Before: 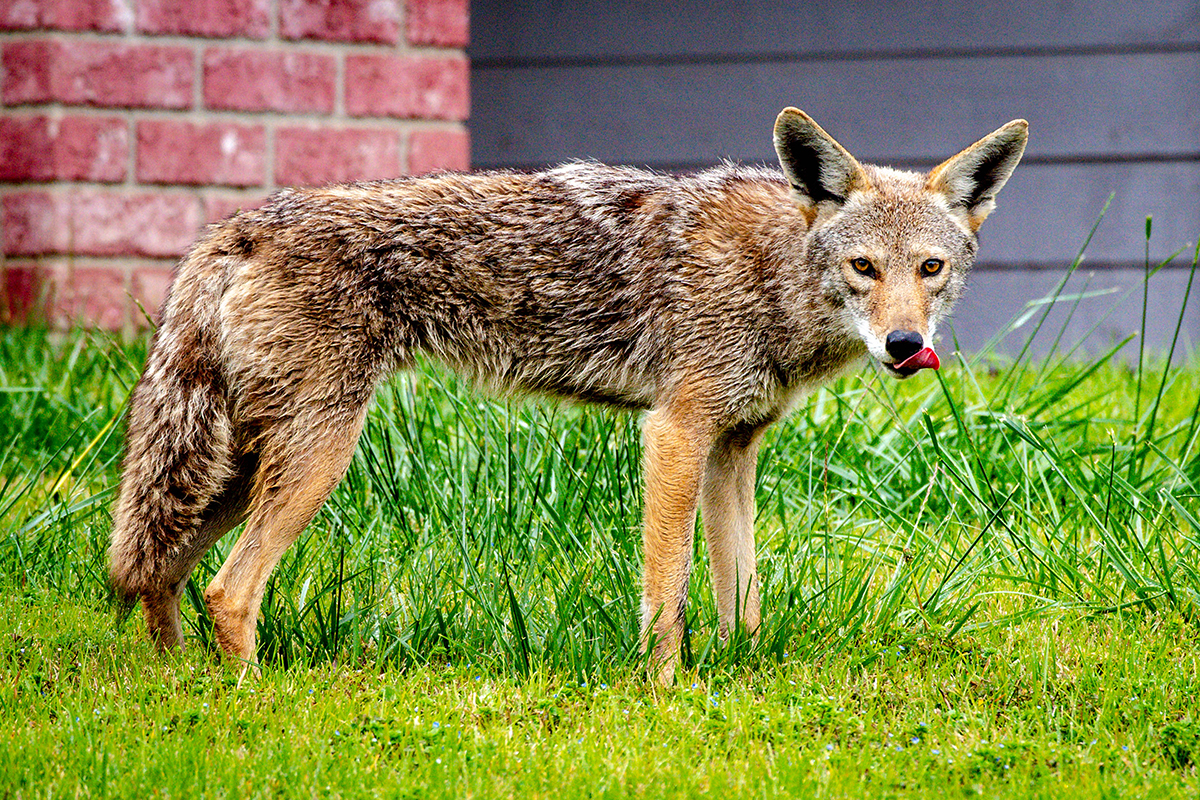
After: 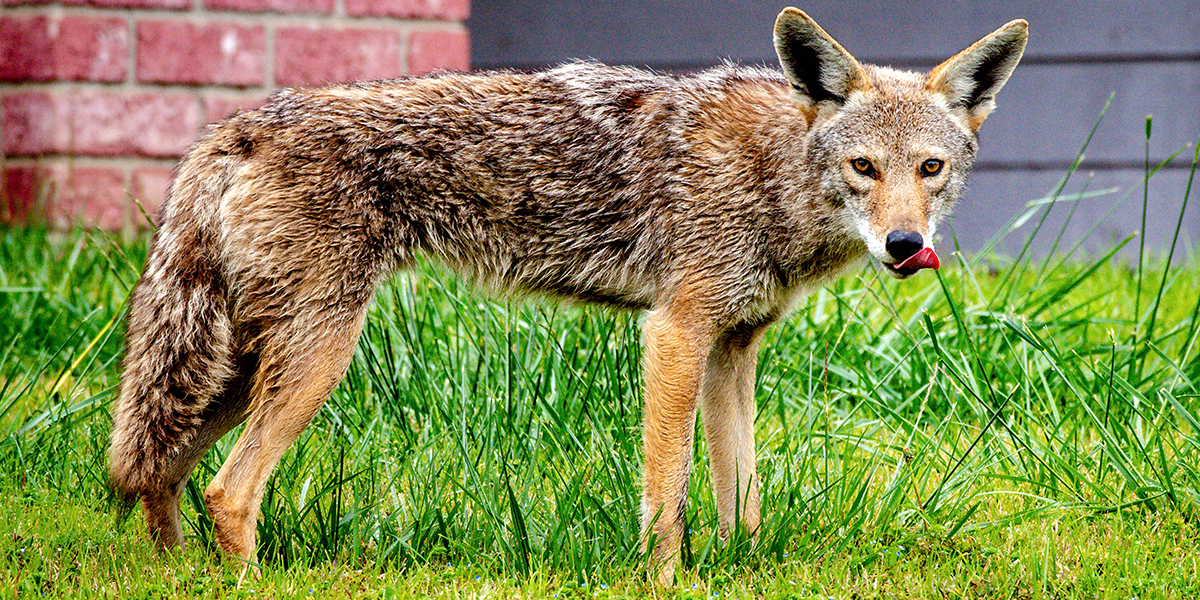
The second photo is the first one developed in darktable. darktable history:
crop and rotate: top 12.5%, bottom 12.5%
color balance rgb: perceptual saturation grading › global saturation -1%
